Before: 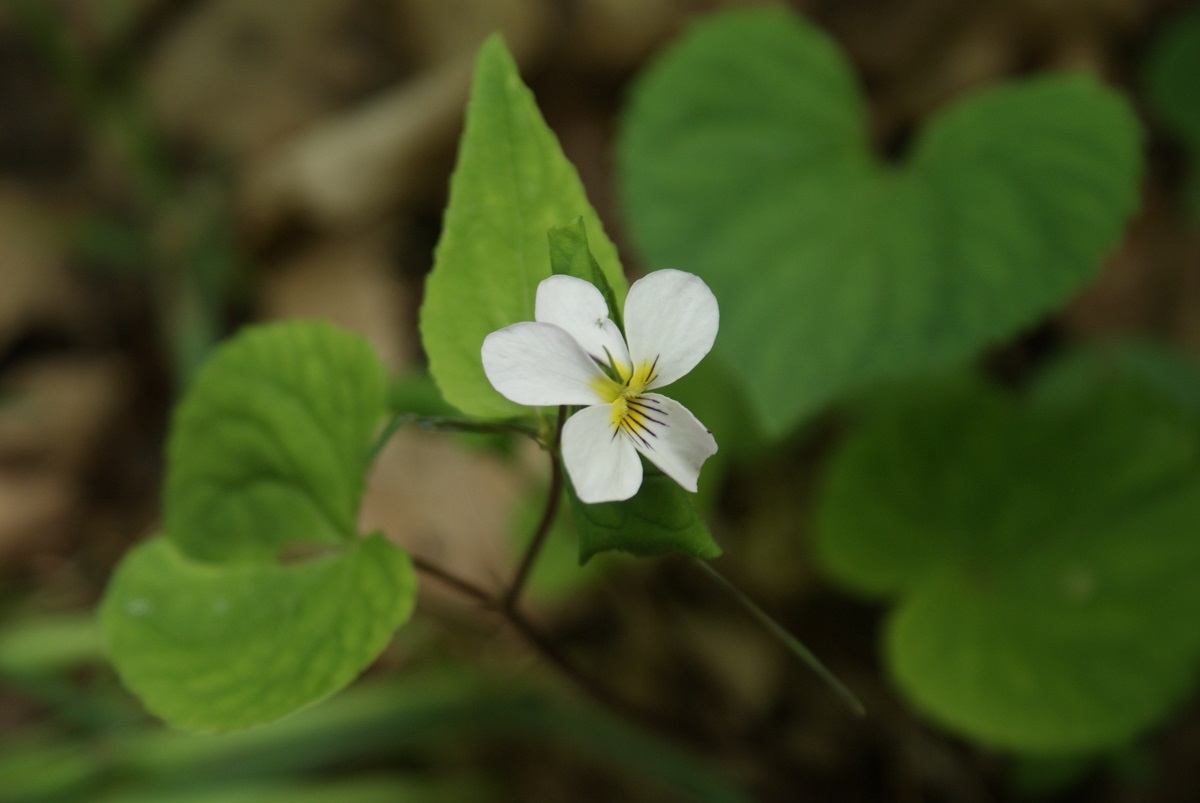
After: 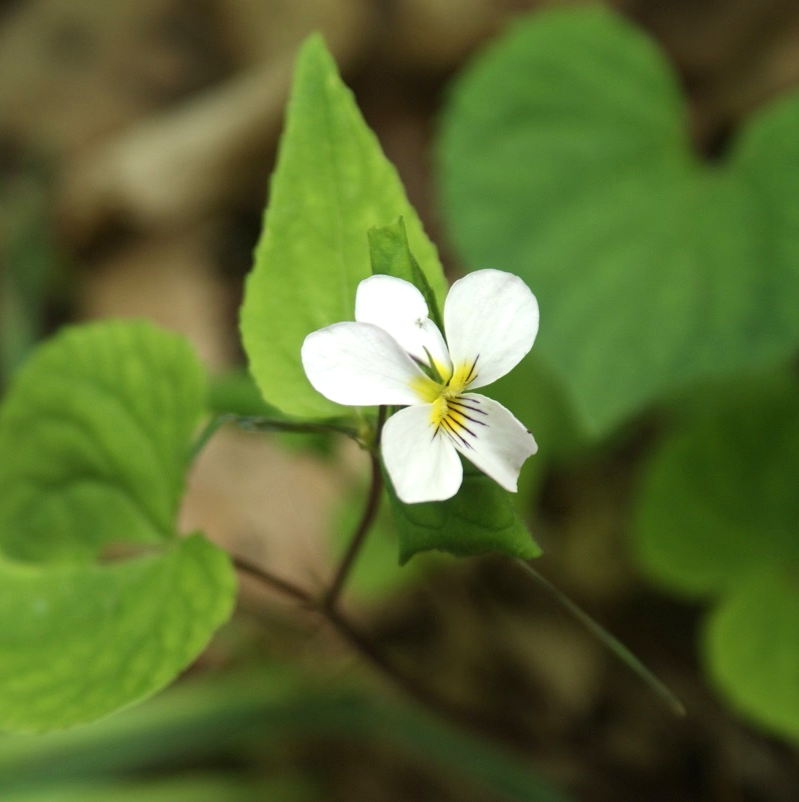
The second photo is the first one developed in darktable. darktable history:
crop and rotate: left 15.055%, right 18.278%
exposure: black level correction 0, exposure 0.7 EV, compensate exposure bias true, compensate highlight preservation false
